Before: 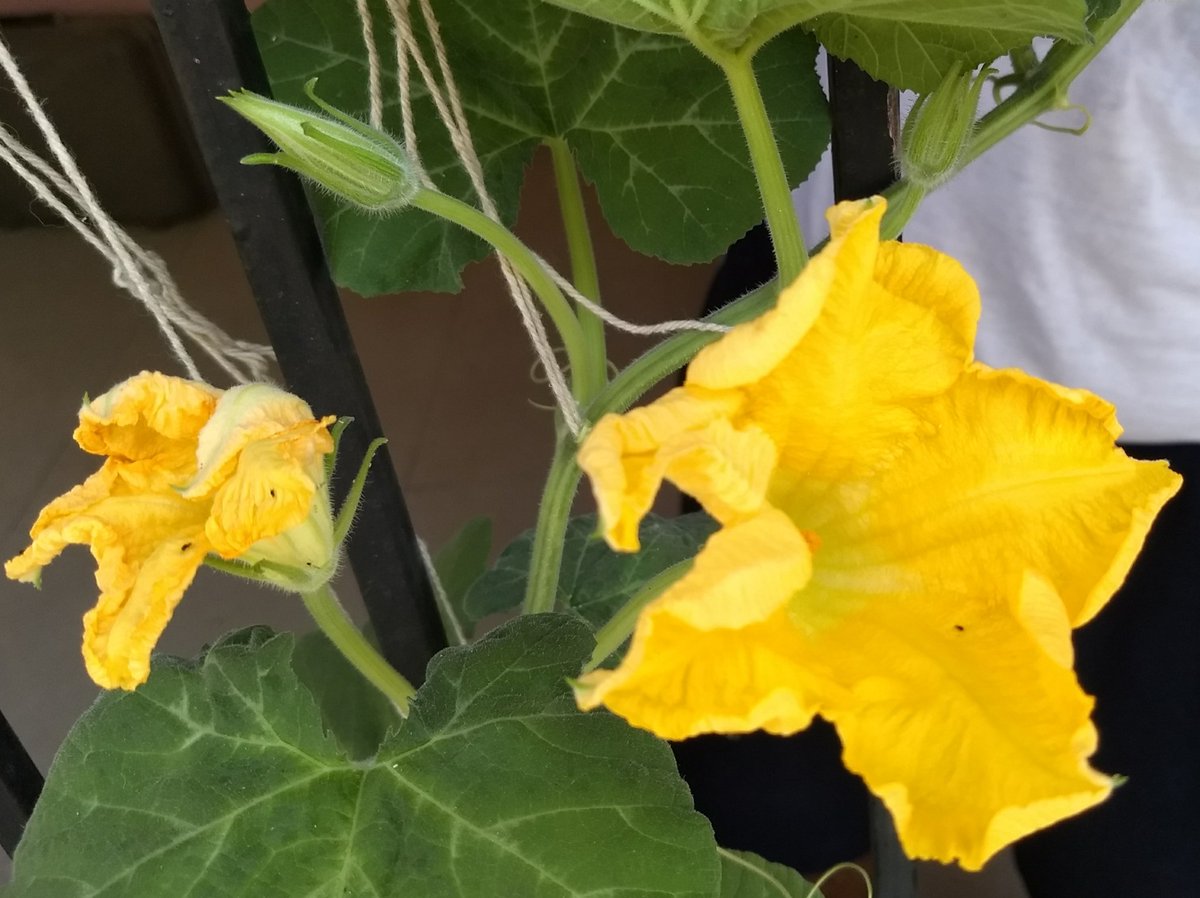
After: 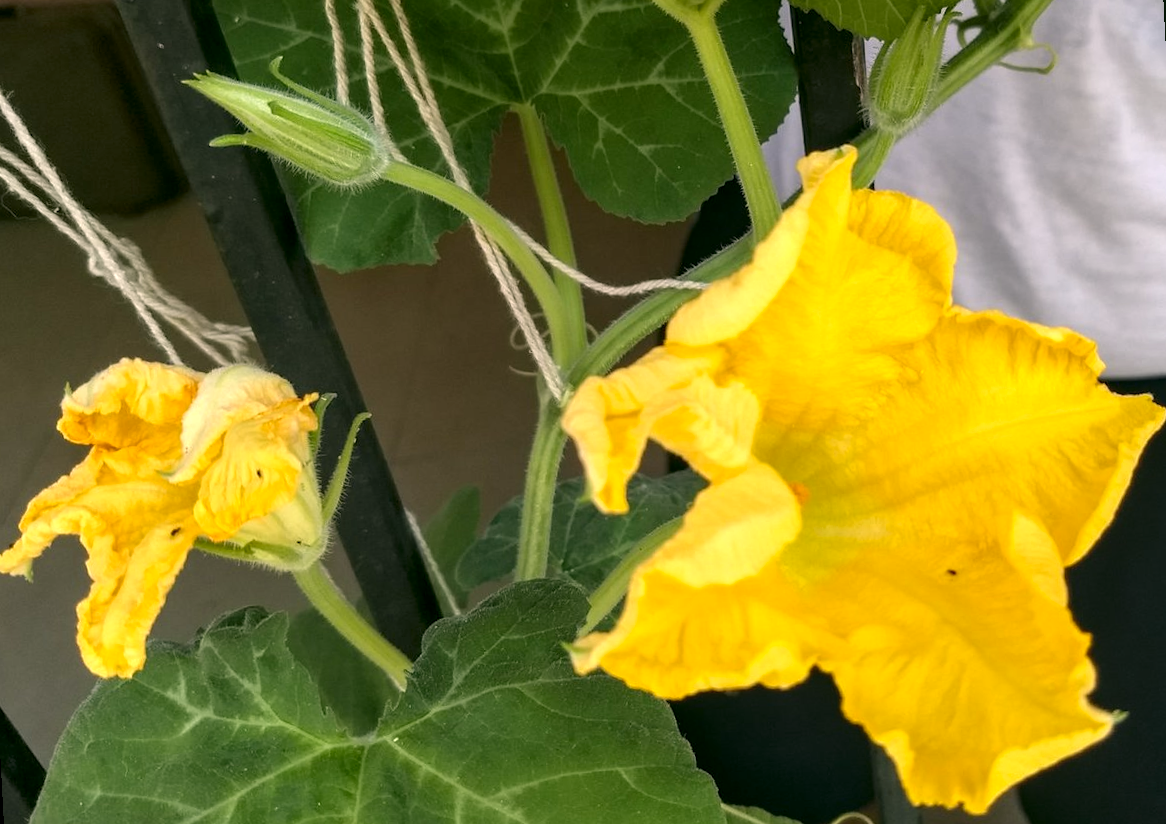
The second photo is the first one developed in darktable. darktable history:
local contrast: detail 130%
color correction: highlights a* 4.02, highlights b* 4.98, shadows a* -7.55, shadows b* 4.98
rotate and perspective: rotation -3°, crop left 0.031, crop right 0.968, crop top 0.07, crop bottom 0.93
exposure: exposure 0.178 EV, compensate exposure bias true, compensate highlight preservation false
